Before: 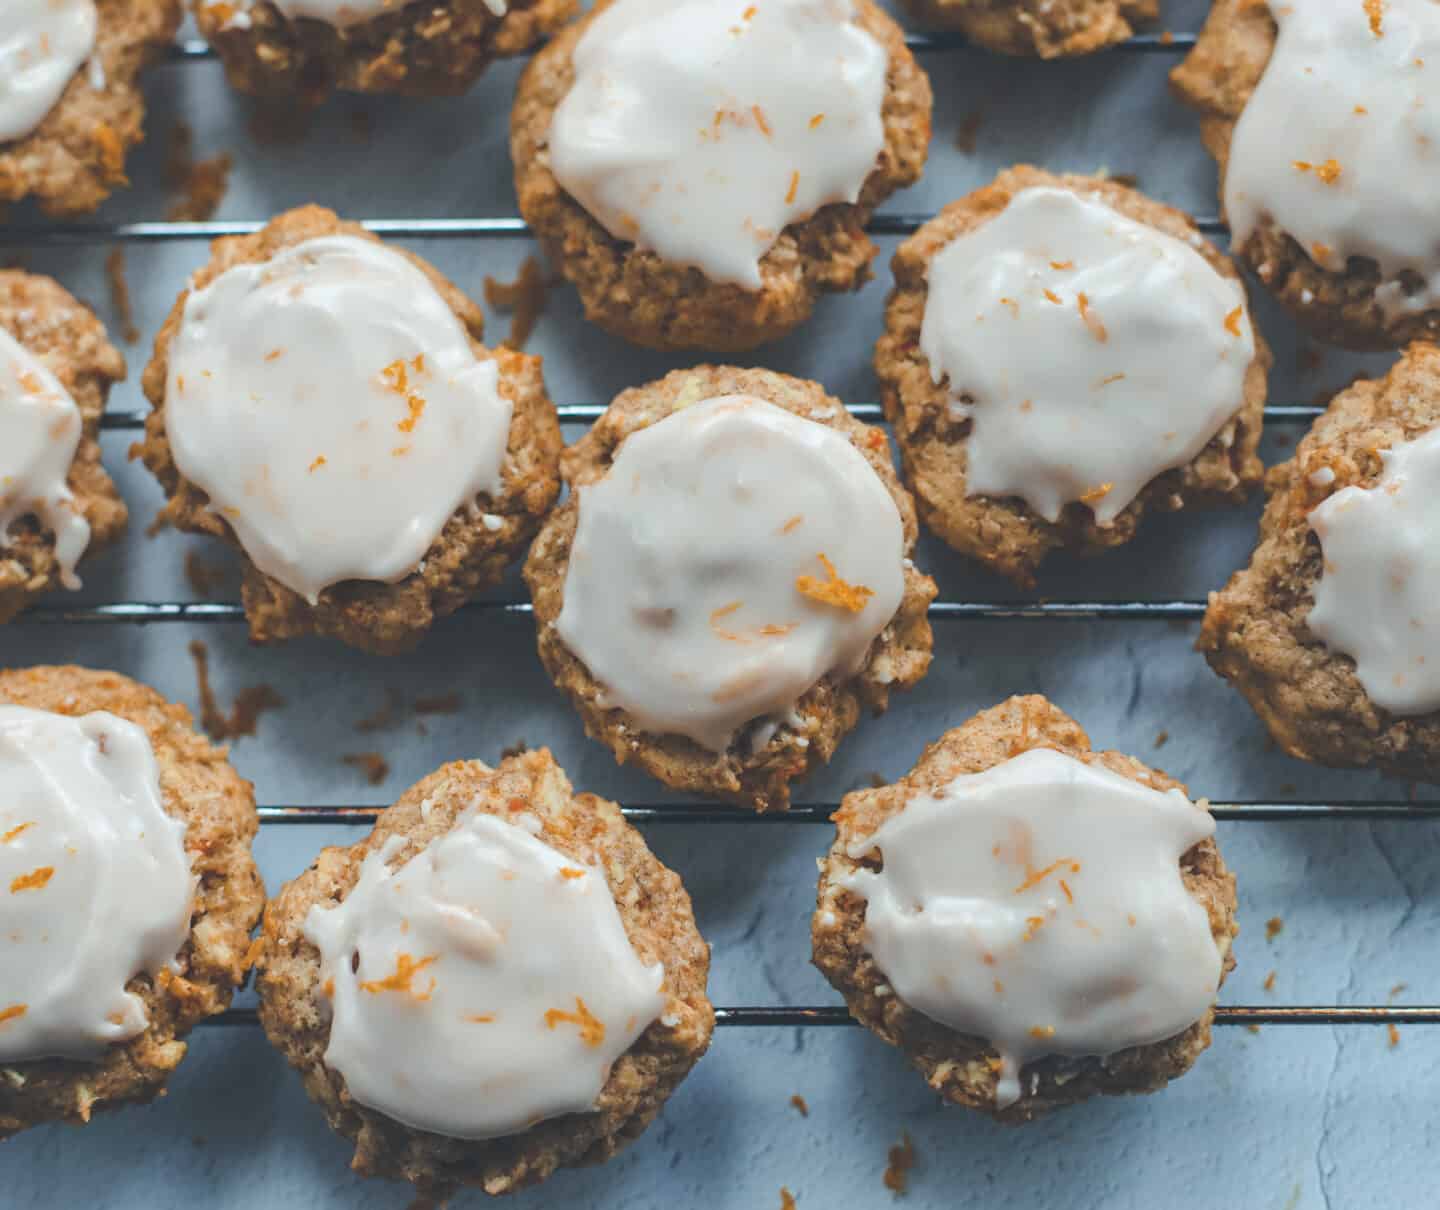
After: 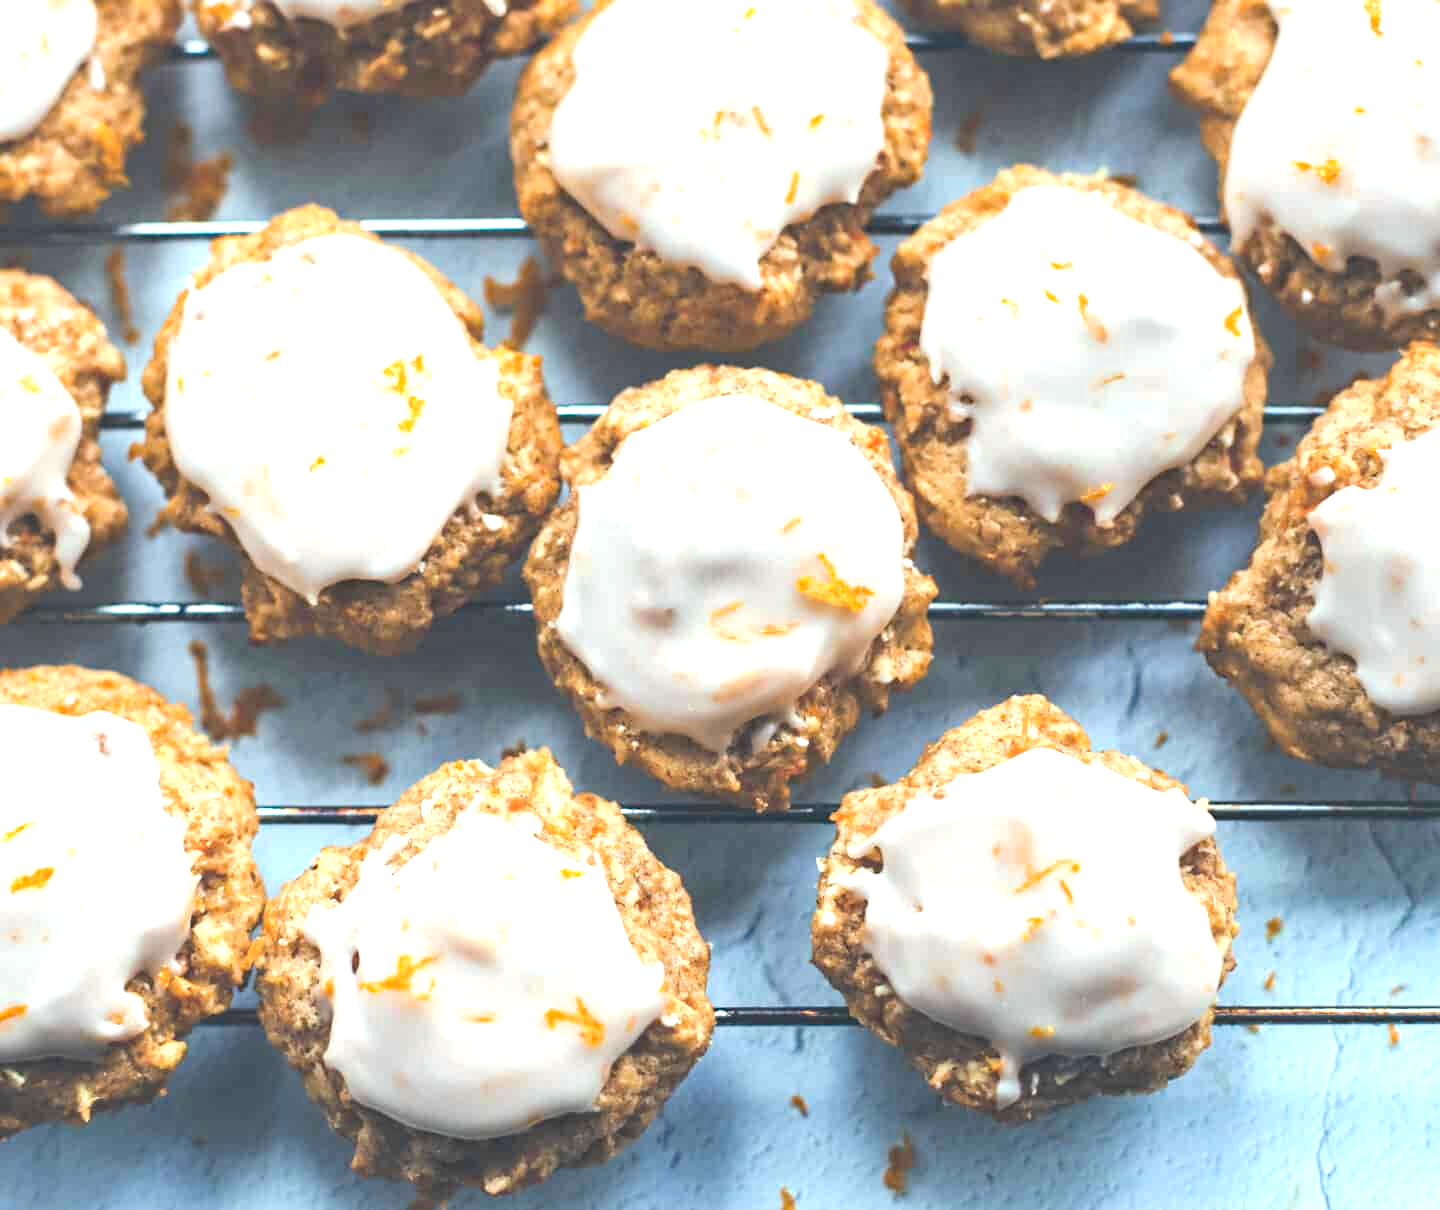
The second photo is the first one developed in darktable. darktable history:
exposure: black level correction 0, exposure 1.199 EV, compensate exposure bias true, compensate highlight preservation false
haze removal: compatibility mode true, adaptive false
